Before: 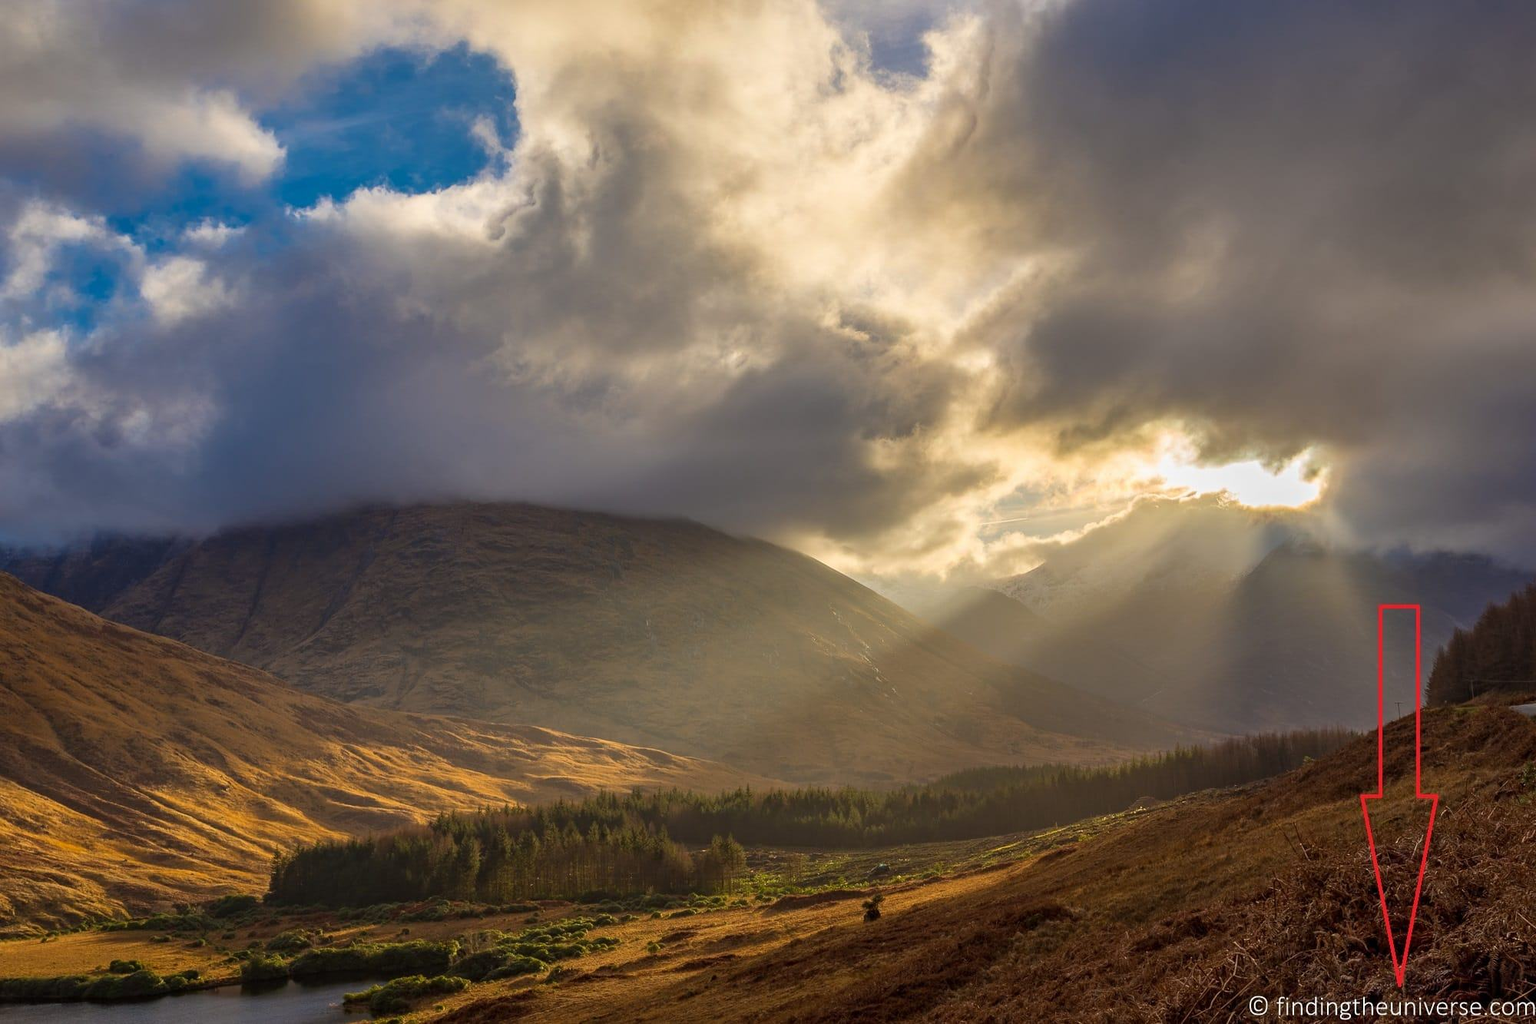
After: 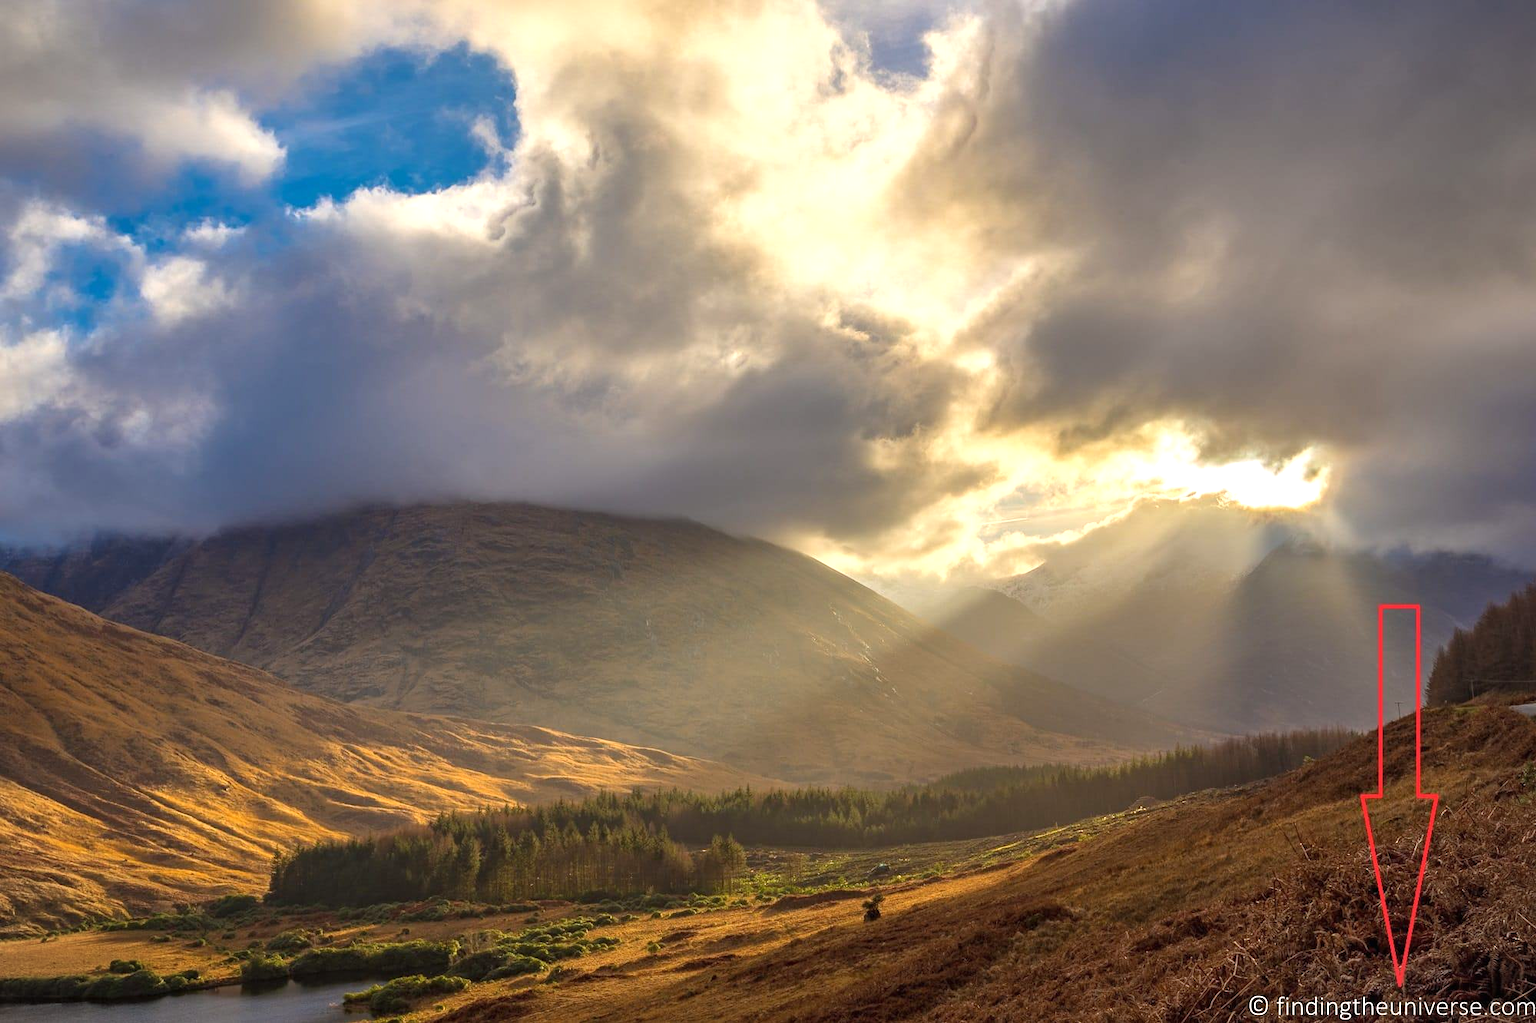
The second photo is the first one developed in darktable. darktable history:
vignetting: fall-off start 99.36%, fall-off radius 70.69%, width/height ratio 1.17
shadows and highlights: shadows 24.99, highlights -24.05
exposure: black level correction 0, exposure 0.592 EV, compensate highlight preservation false
